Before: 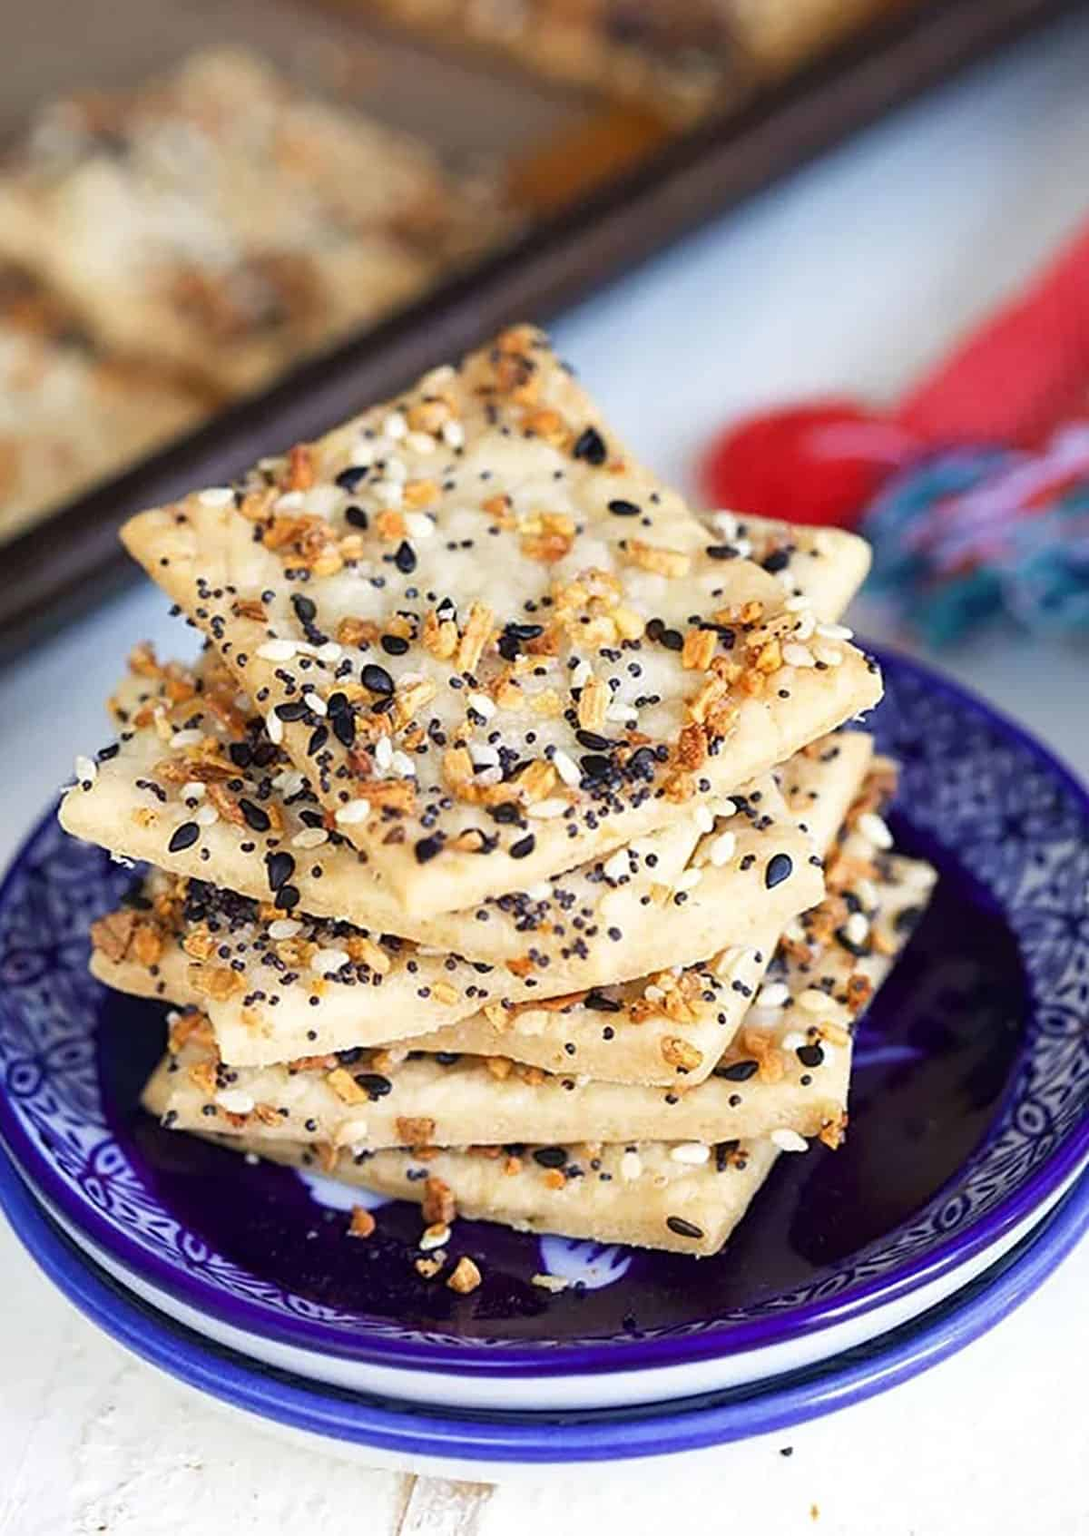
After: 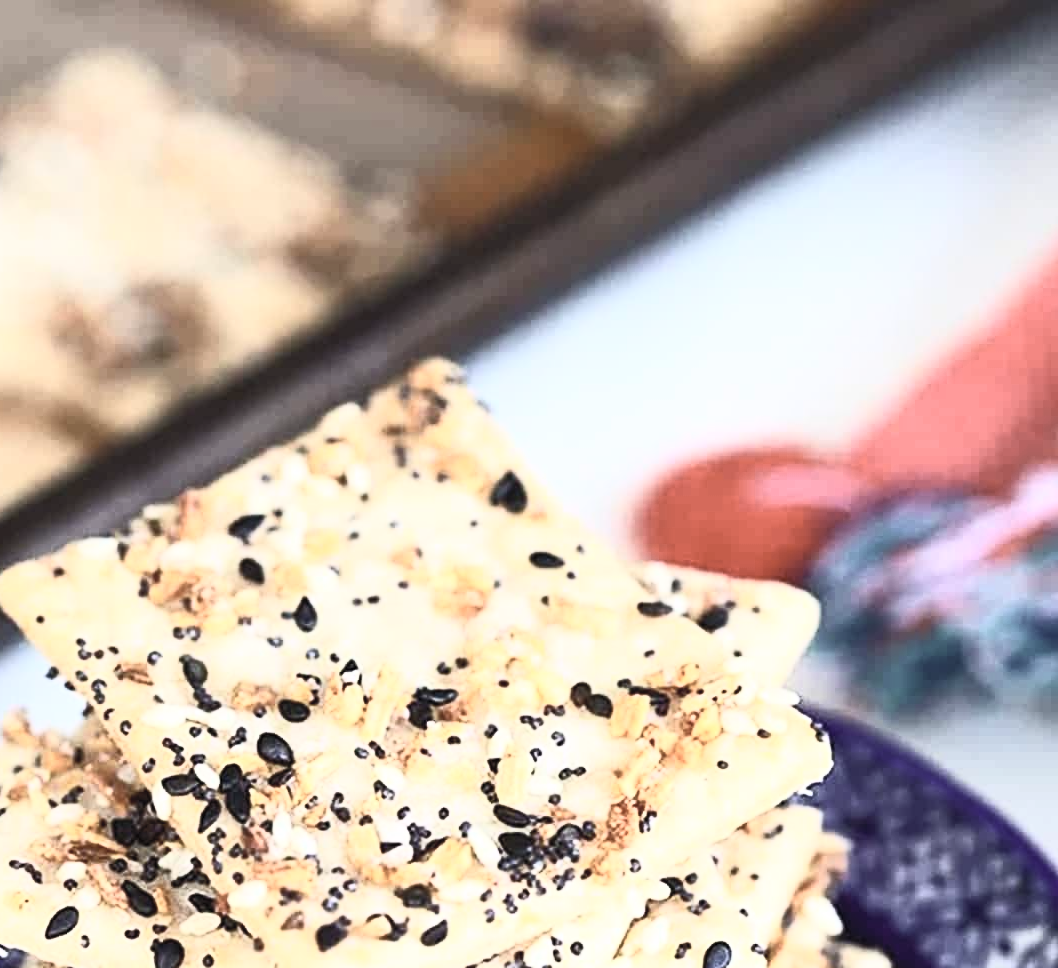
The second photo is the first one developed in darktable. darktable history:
contrast brightness saturation: contrast 0.57, brightness 0.57, saturation -0.34
crop and rotate: left 11.812%, bottom 42.776%
